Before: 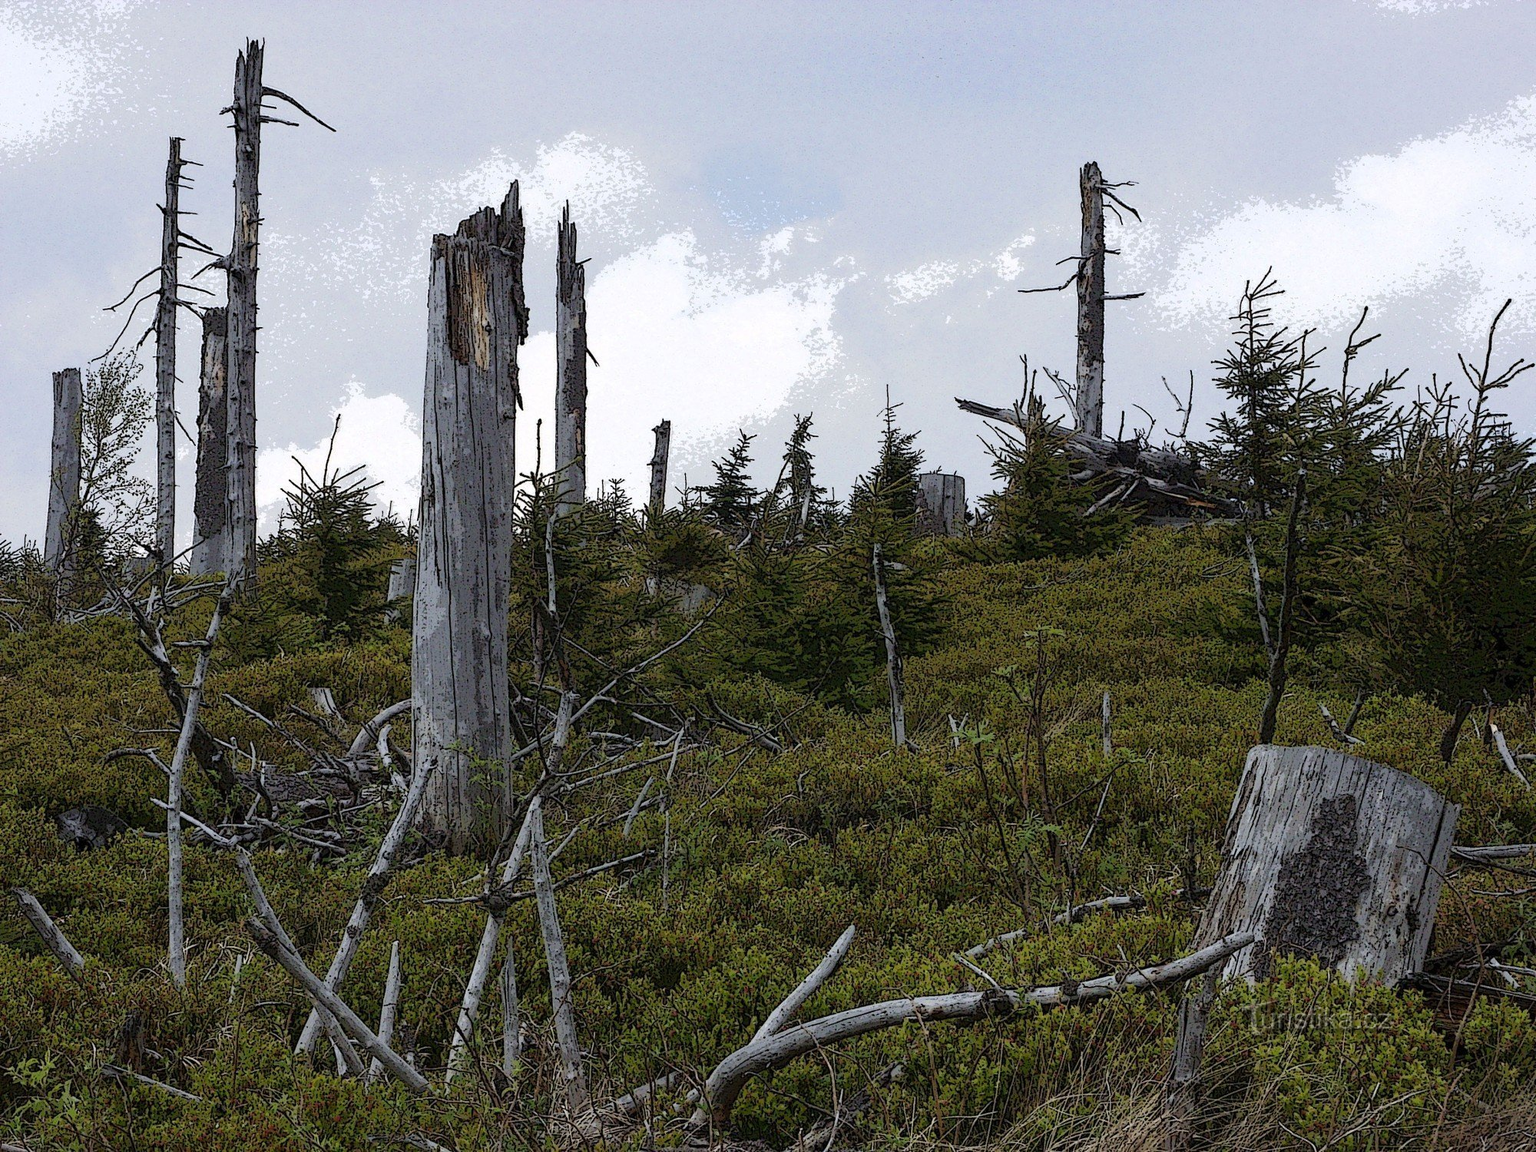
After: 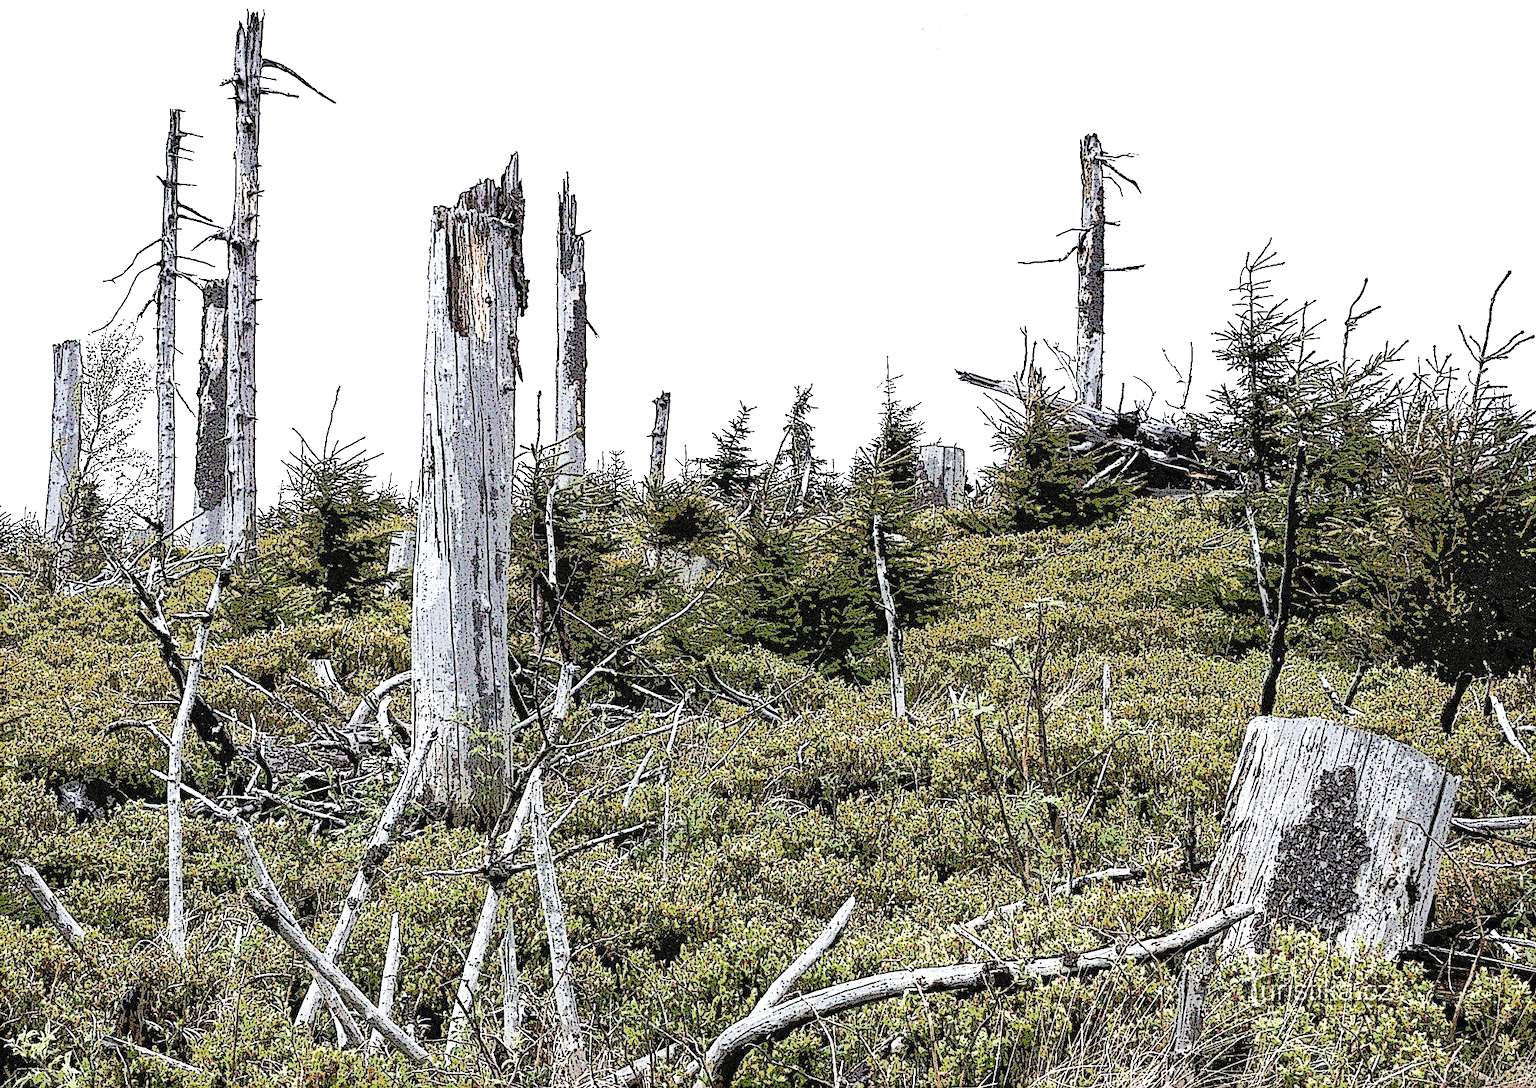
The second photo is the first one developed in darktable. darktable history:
exposure: black level correction 0, exposure 1.382 EV, compensate highlight preservation false
sharpen: on, module defaults
shadows and highlights: radius 46.31, white point adjustment 6.76, compress 79.33%, soften with gaussian
crop and rotate: top 2.483%, bottom 3.031%
filmic rgb: black relative exposure -5.04 EV, white relative exposure 3.95 EV, hardness 2.91, contrast 1.3, highlights saturation mix -31.33%, add noise in highlights 0.002, preserve chrominance luminance Y, color science v3 (2019), use custom middle-gray values true, contrast in highlights soft
tone curve: curves: ch0 [(0, 0) (0.003, 0.016) (0.011, 0.019) (0.025, 0.023) (0.044, 0.029) (0.069, 0.042) (0.1, 0.068) (0.136, 0.101) (0.177, 0.143) (0.224, 0.21) (0.277, 0.289) (0.335, 0.379) (0.399, 0.476) (0.468, 0.569) (0.543, 0.654) (0.623, 0.75) (0.709, 0.822) (0.801, 0.893) (0.898, 0.946) (1, 1)], preserve colors none
haze removal: compatibility mode true, adaptive false
